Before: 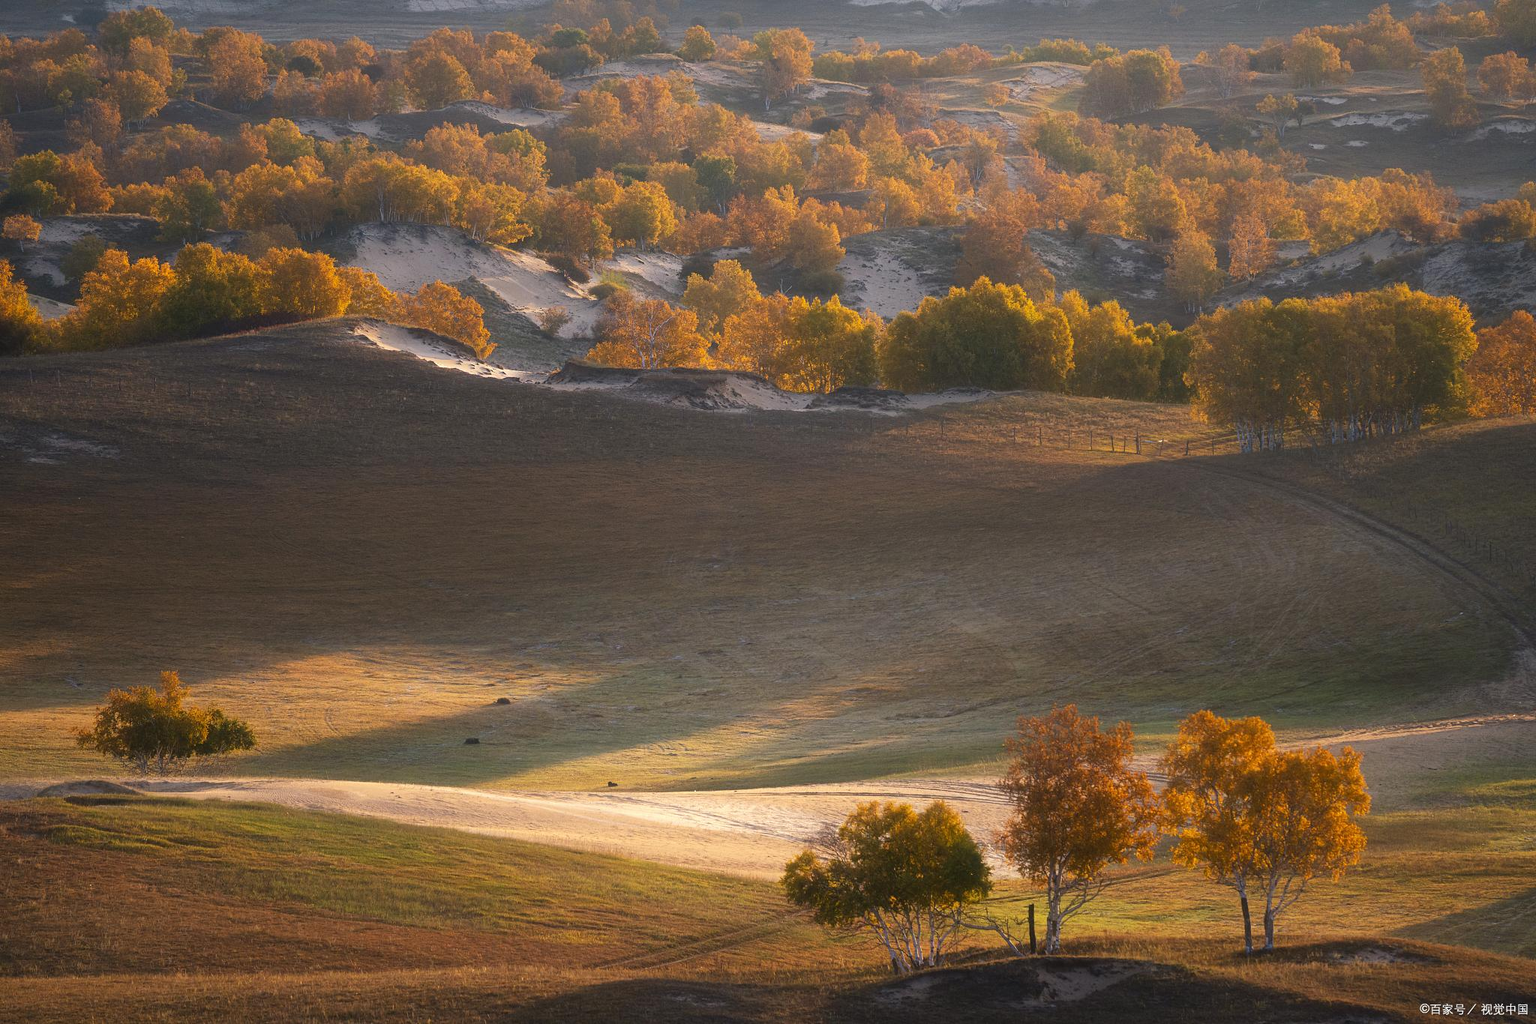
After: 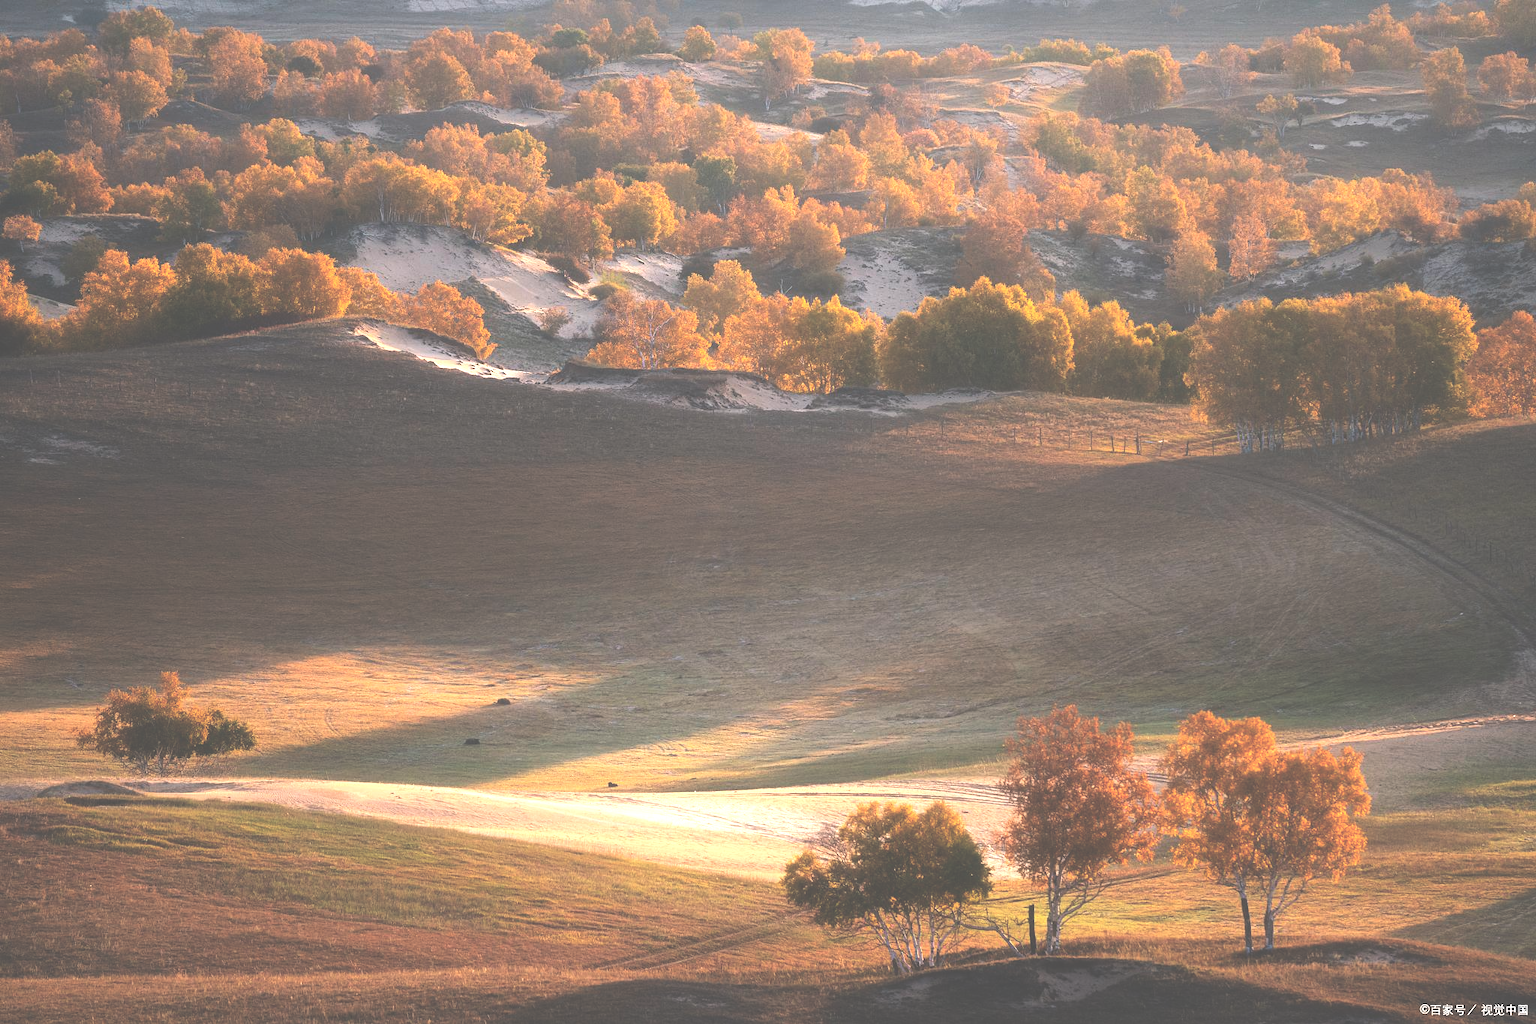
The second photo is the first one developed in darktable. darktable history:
exposure: black level correction -0.087, compensate highlight preservation false
tone equalizer: -8 EV -0.75 EV, -7 EV -0.7 EV, -6 EV -0.6 EV, -5 EV -0.4 EV, -3 EV 0.4 EV, -2 EV 0.6 EV, -1 EV 0.7 EV, +0 EV 0.75 EV, edges refinement/feathering 500, mask exposure compensation -1.57 EV, preserve details no
